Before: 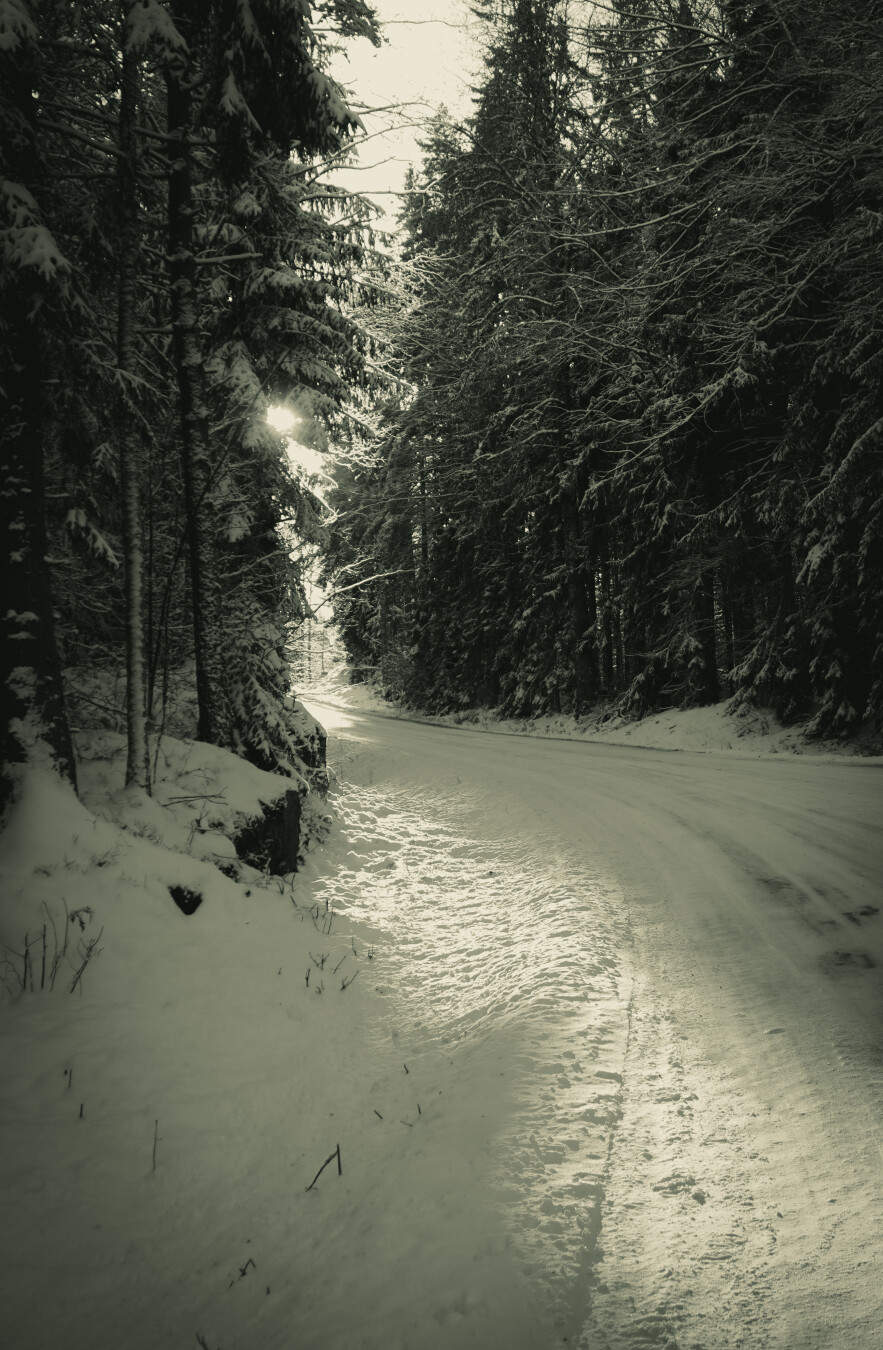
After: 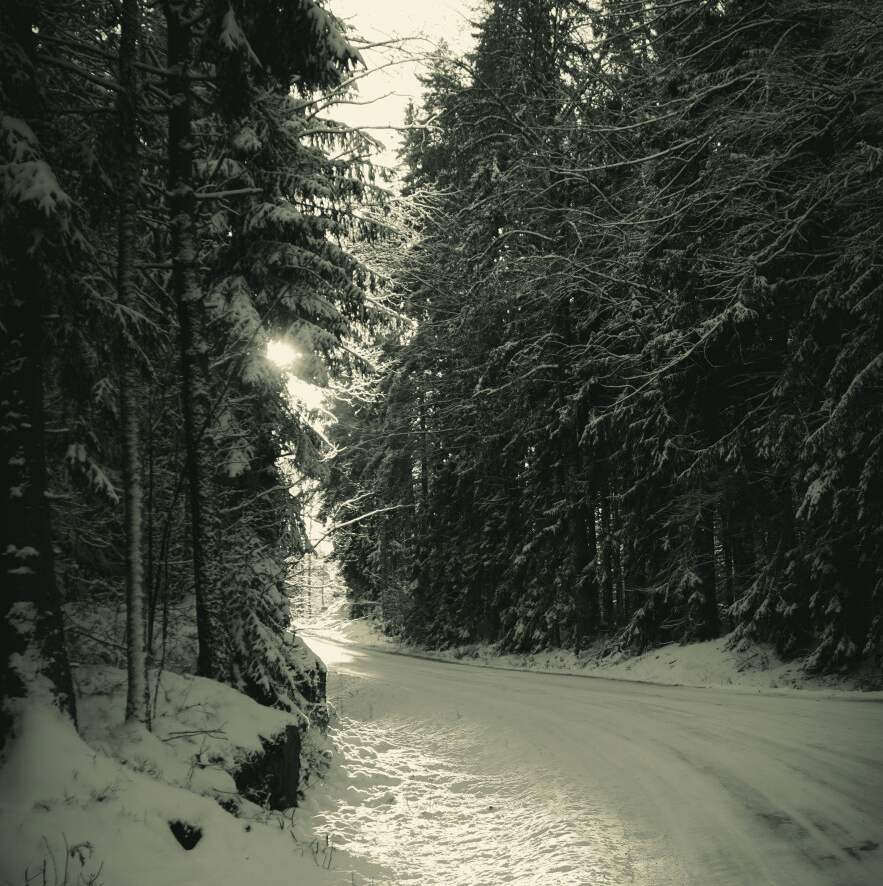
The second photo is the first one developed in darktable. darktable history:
crop and rotate: top 4.848%, bottom 29.503%
exposure: exposure 0.178 EV, compensate exposure bias true, compensate highlight preservation false
